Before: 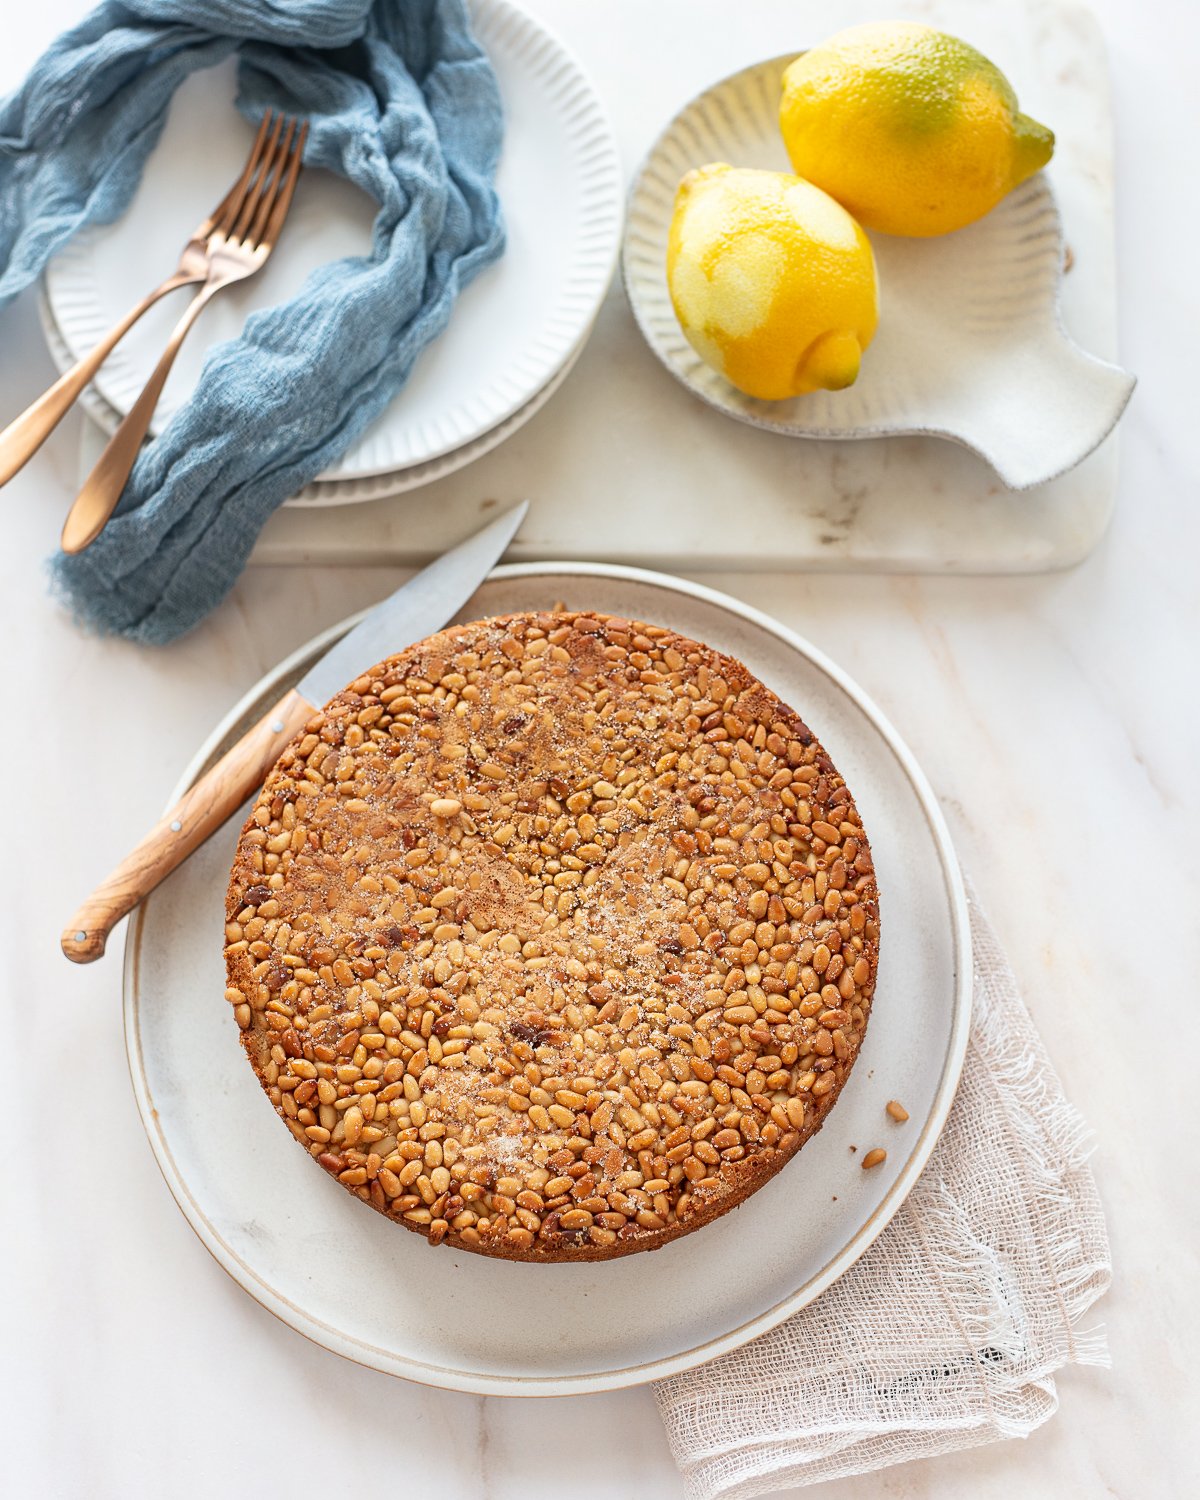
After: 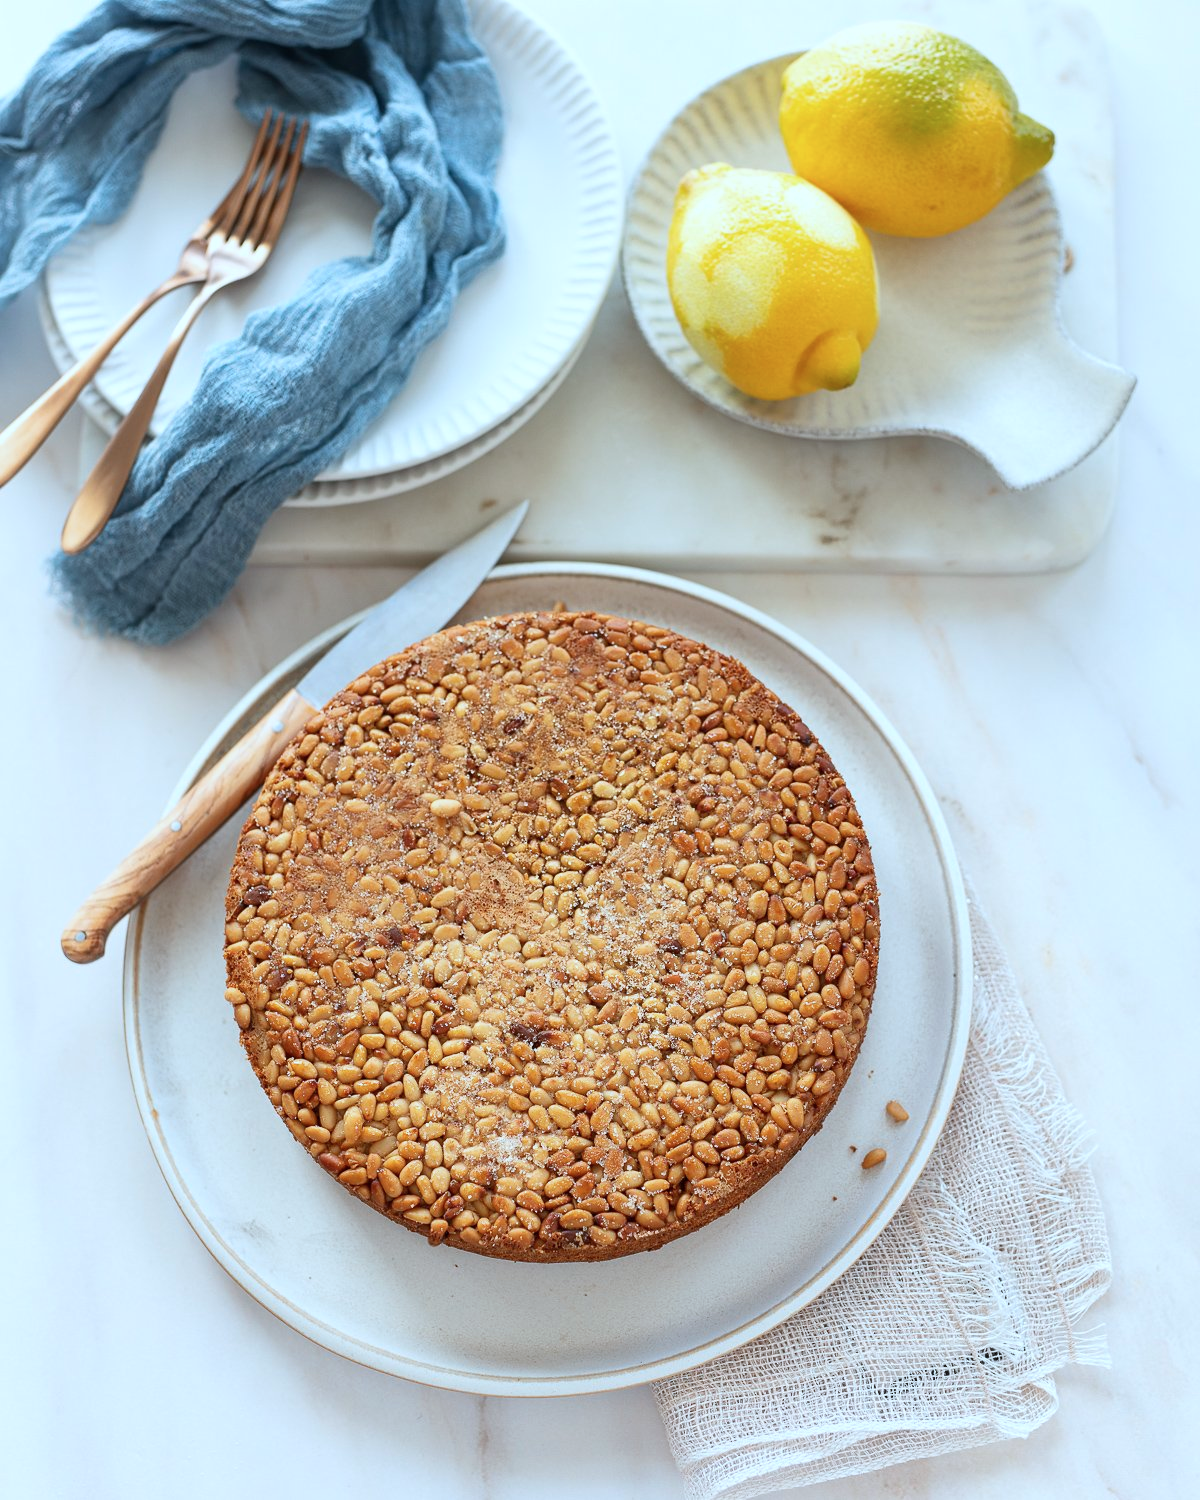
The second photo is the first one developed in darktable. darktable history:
color calibration: illuminant F (fluorescent), F source F9 (Cool White Deluxe 4150 K) – high CRI, x 0.374, y 0.373, temperature 4151.98 K
